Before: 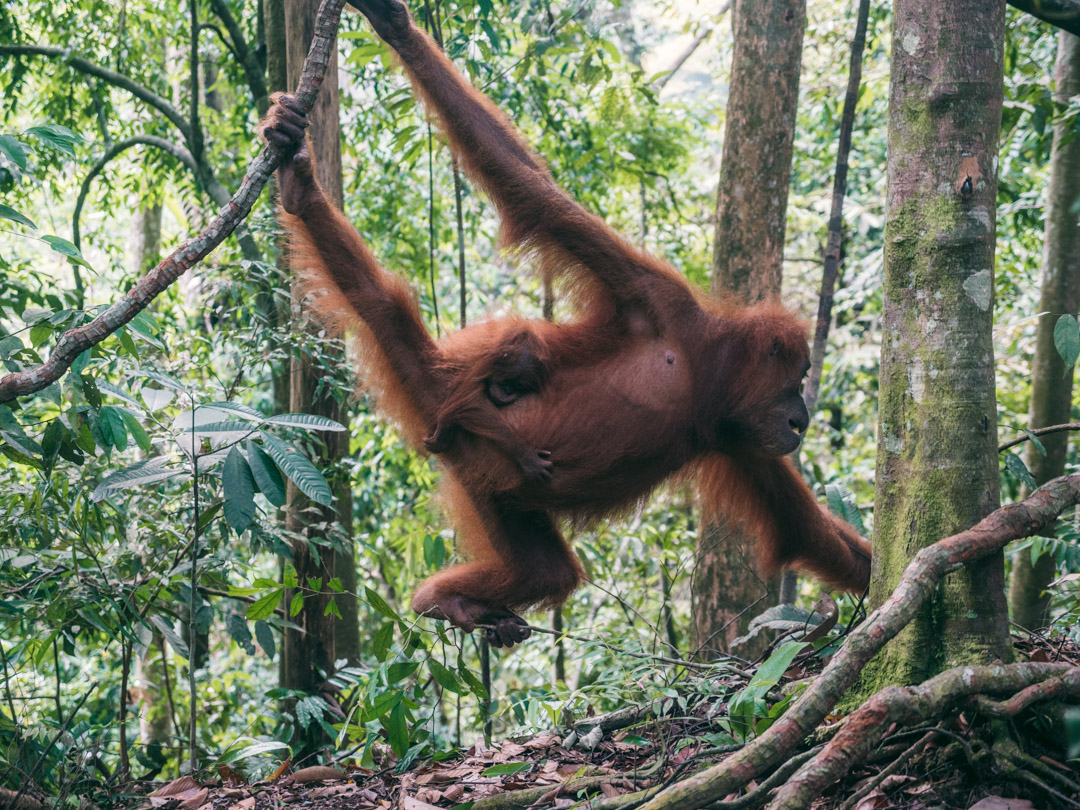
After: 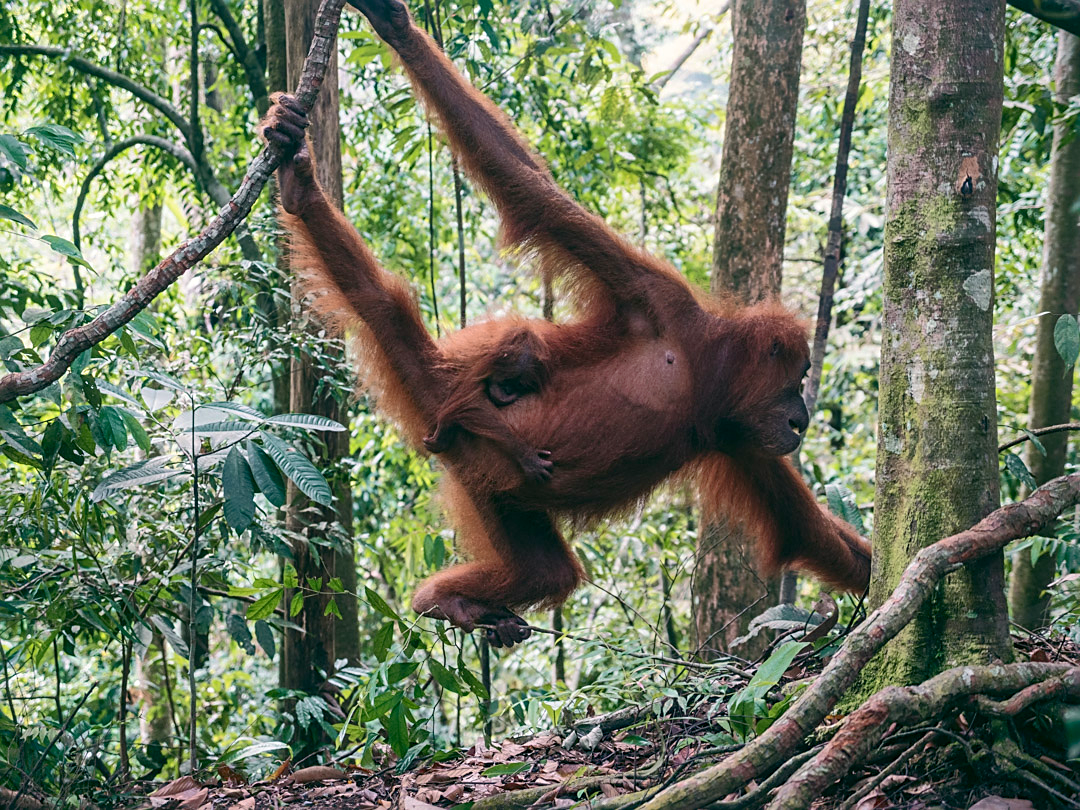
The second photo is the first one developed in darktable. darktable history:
sharpen: on, module defaults
contrast brightness saturation: contrast 0.283
shadows and highlights: shadows 58.42, highlights -59.69
